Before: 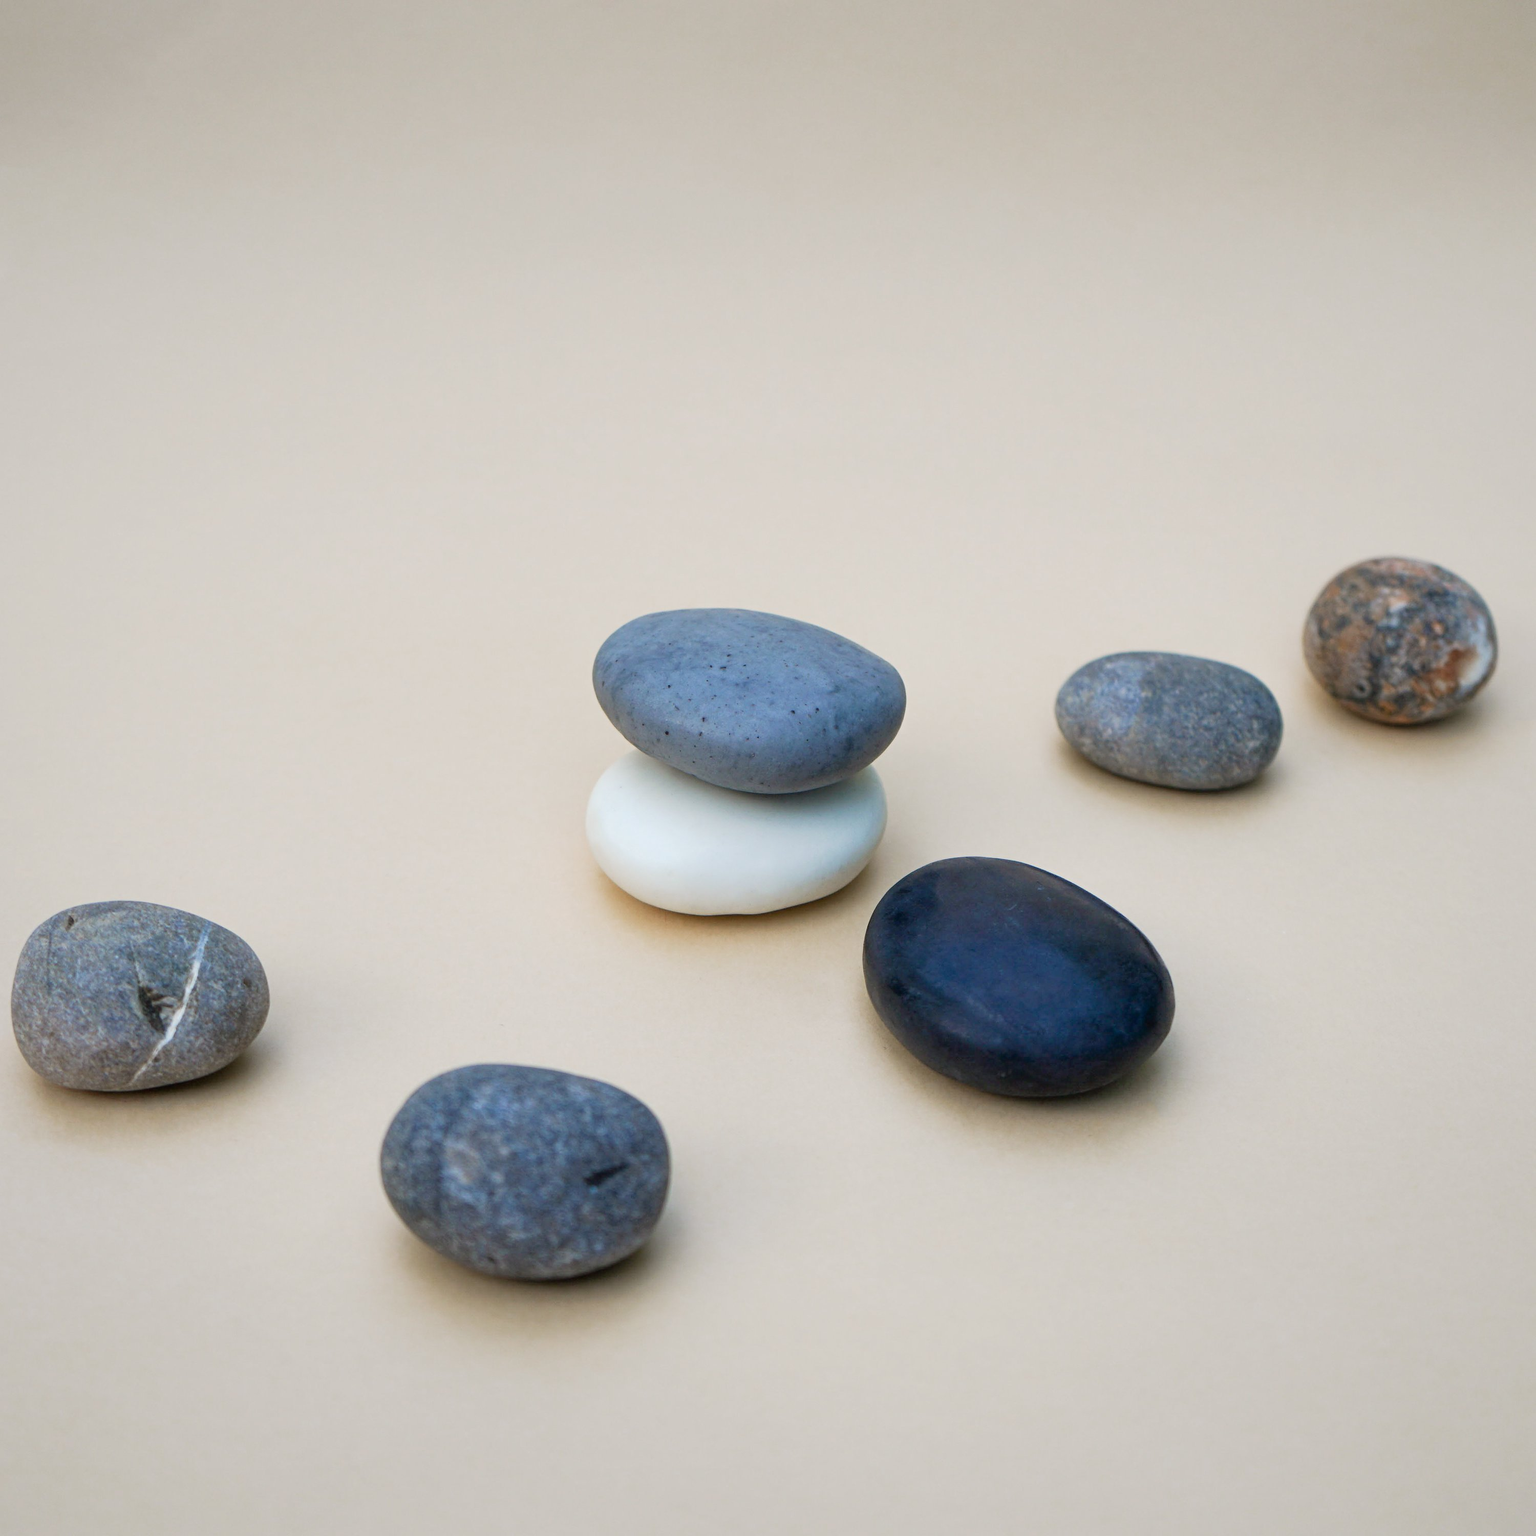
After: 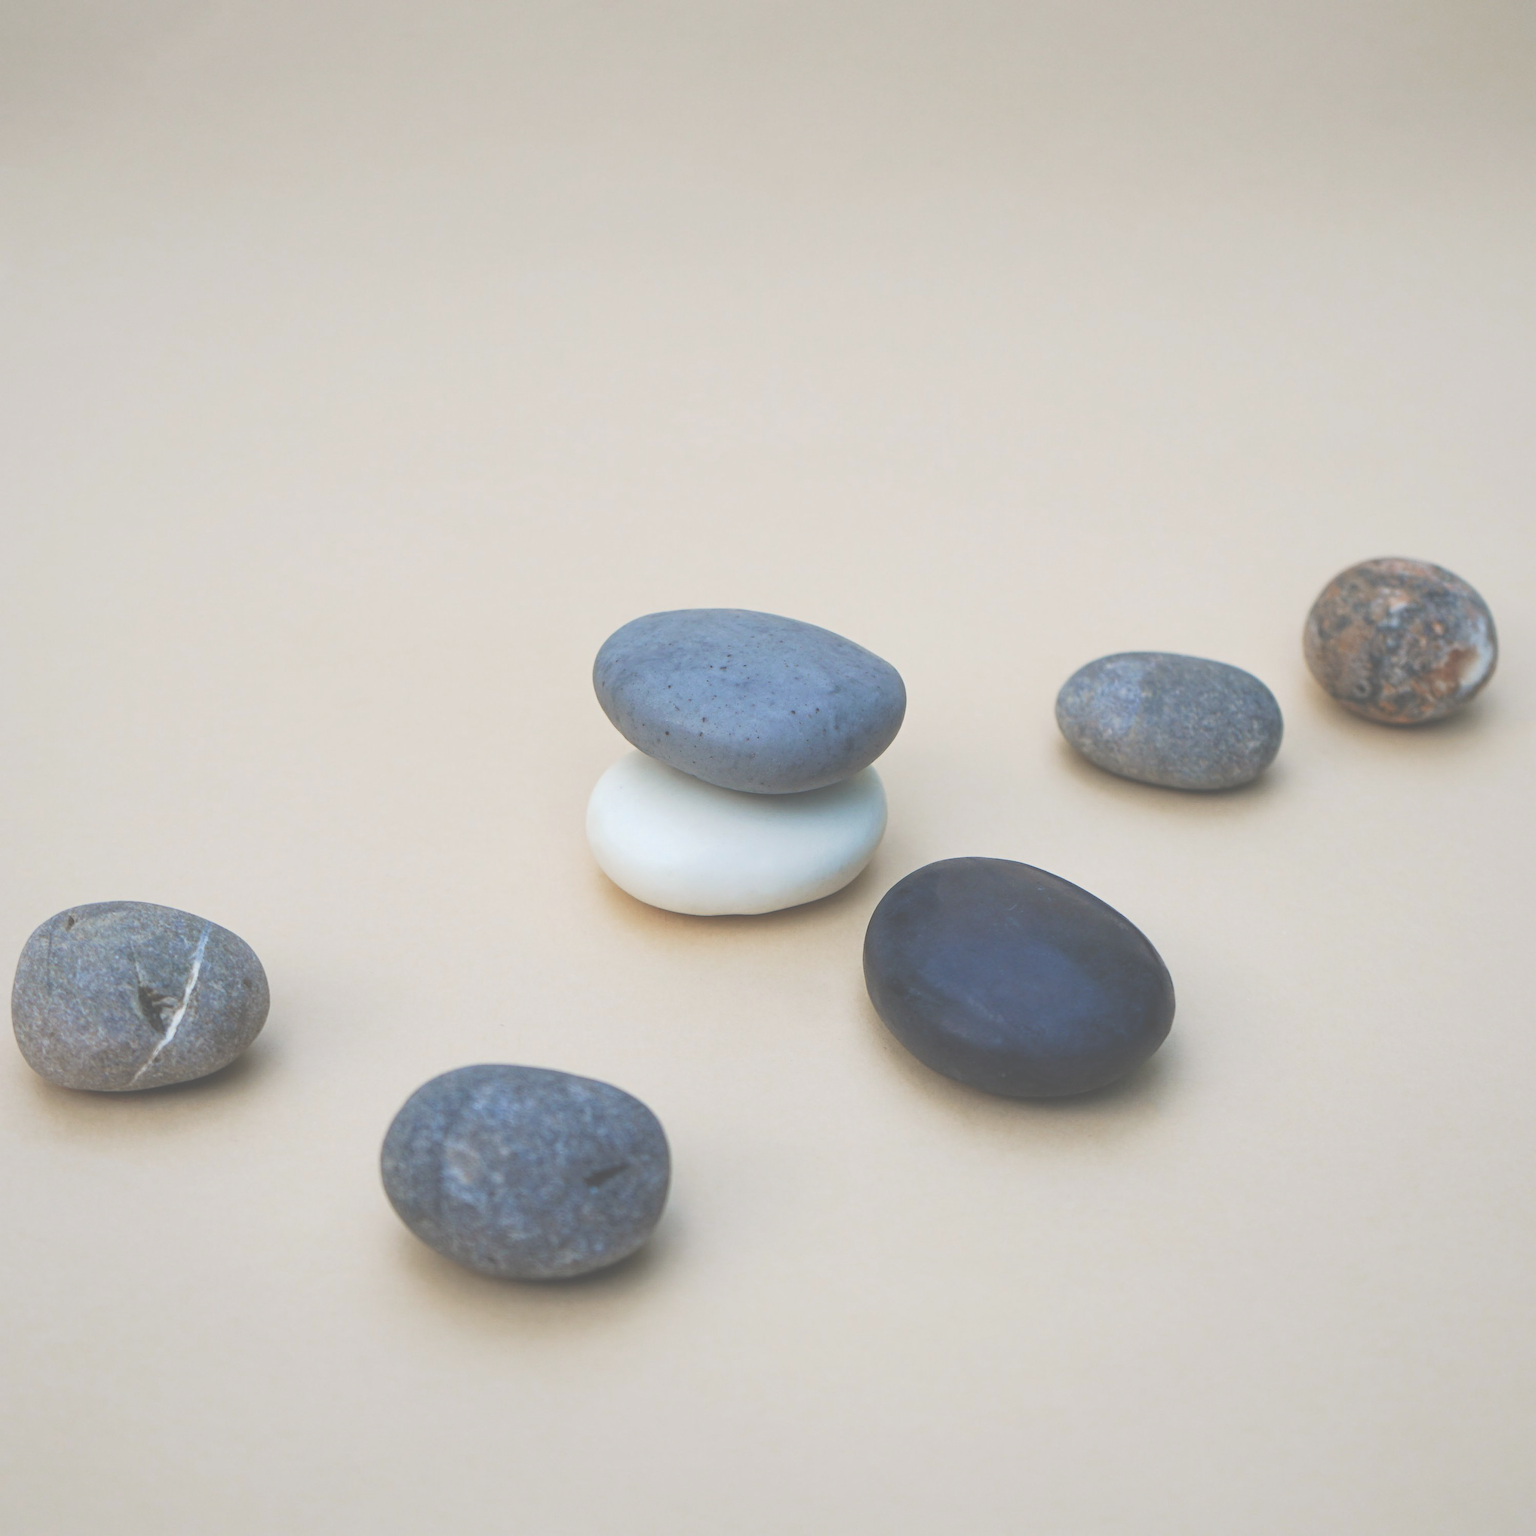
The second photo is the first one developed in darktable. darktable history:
base curve: curves: ch0 [(0, 0) (0.989, 0.992)], preserve colors none
exposure: black level correction -0.086, compensate highlight preservation false
